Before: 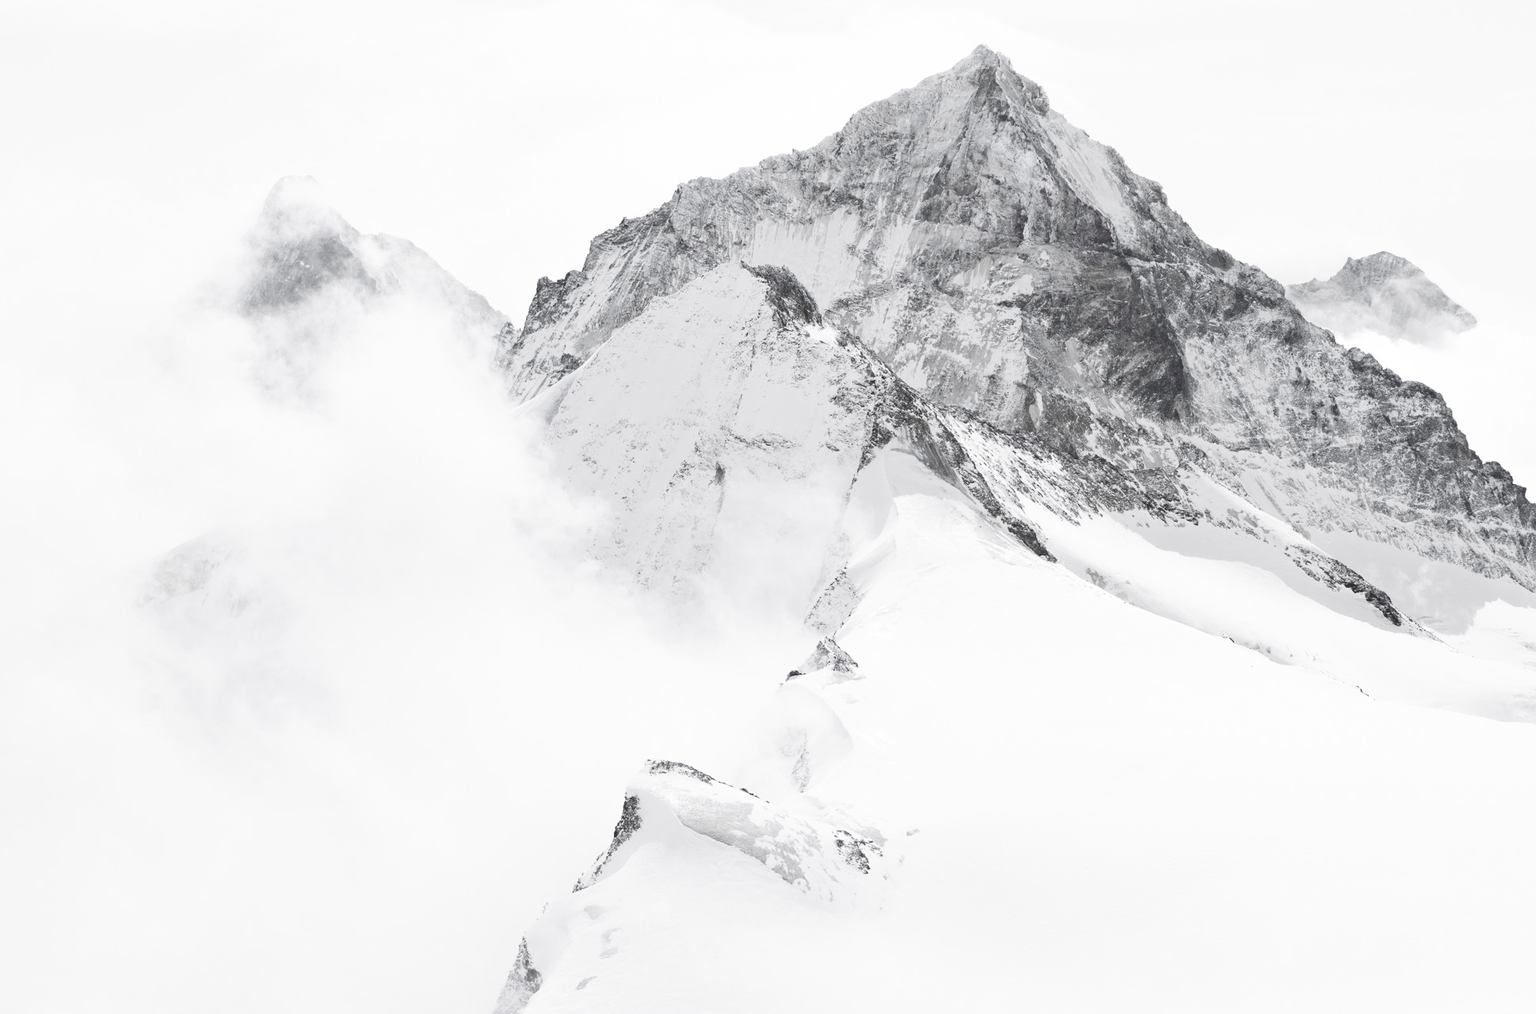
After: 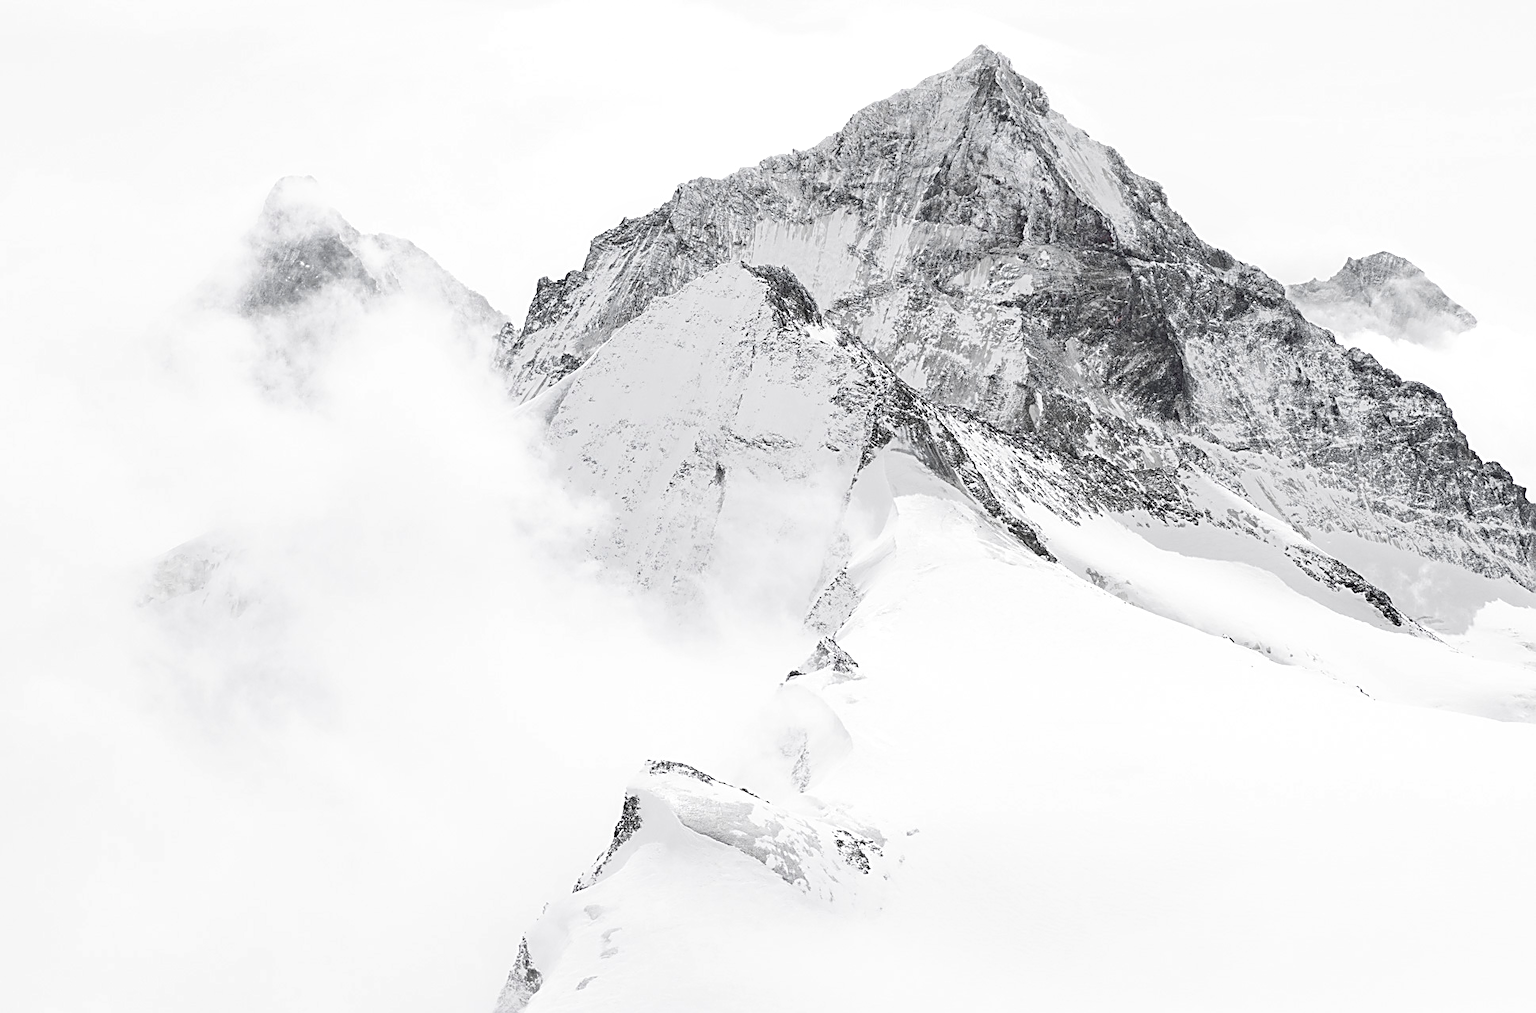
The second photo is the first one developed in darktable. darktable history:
local contrast: on, module defaults
tone equalizer: on, module defaults
sharpen: radius 2.584, amount 0.688
